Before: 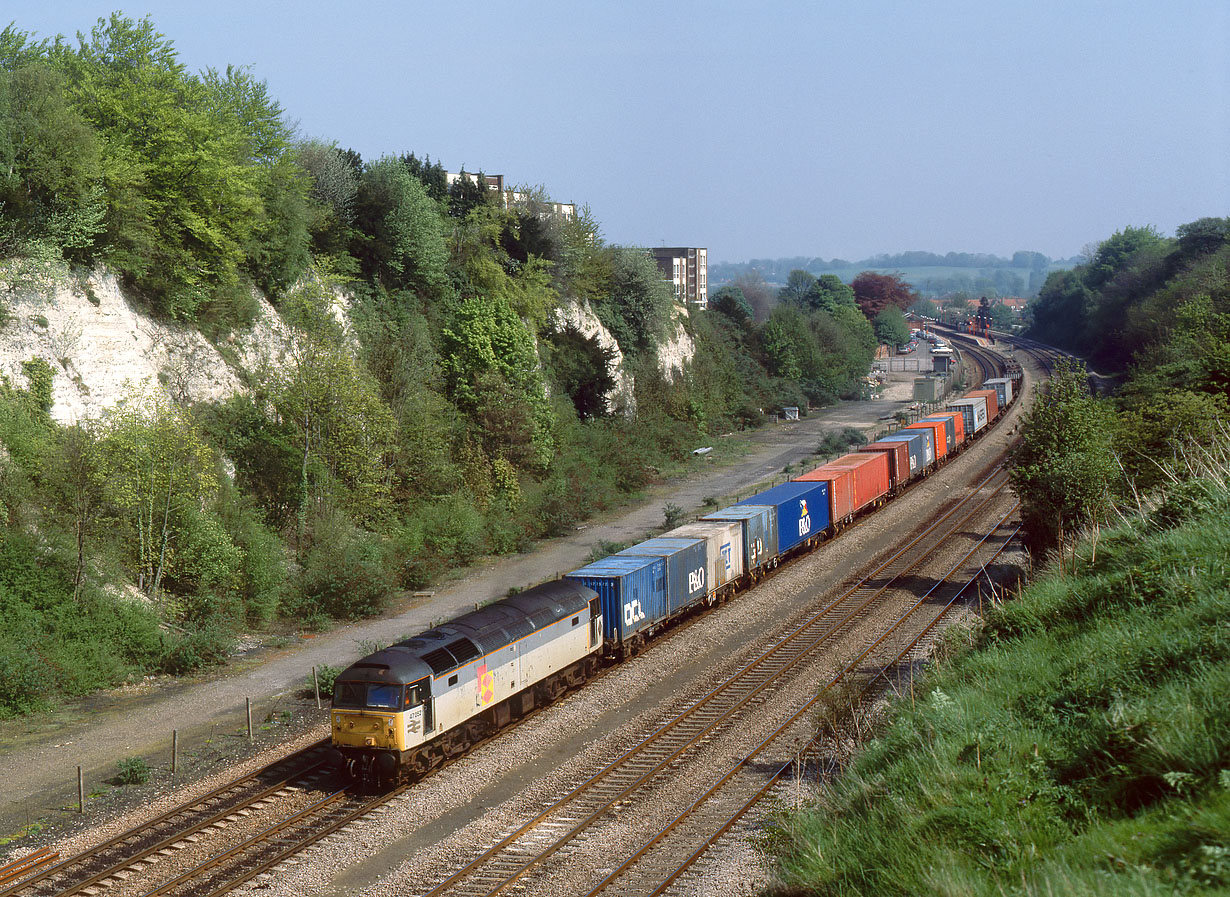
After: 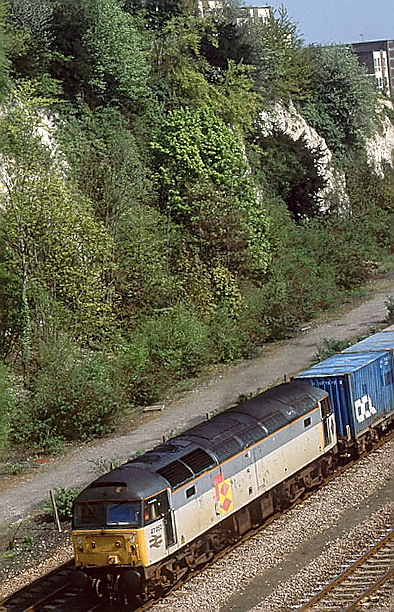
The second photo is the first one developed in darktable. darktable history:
rotate and perspective: rotation -5°, crop left 0.05, crop right 0.952, crop top 0.11, crop bottom 0.89
crop and rotate: left 21.77%, top 18.528%, right 44.676%, bottom 2.997%
sharpen: radius 1.4, amount 1.25, threshold 0.7
local contrast: on, module defaults
